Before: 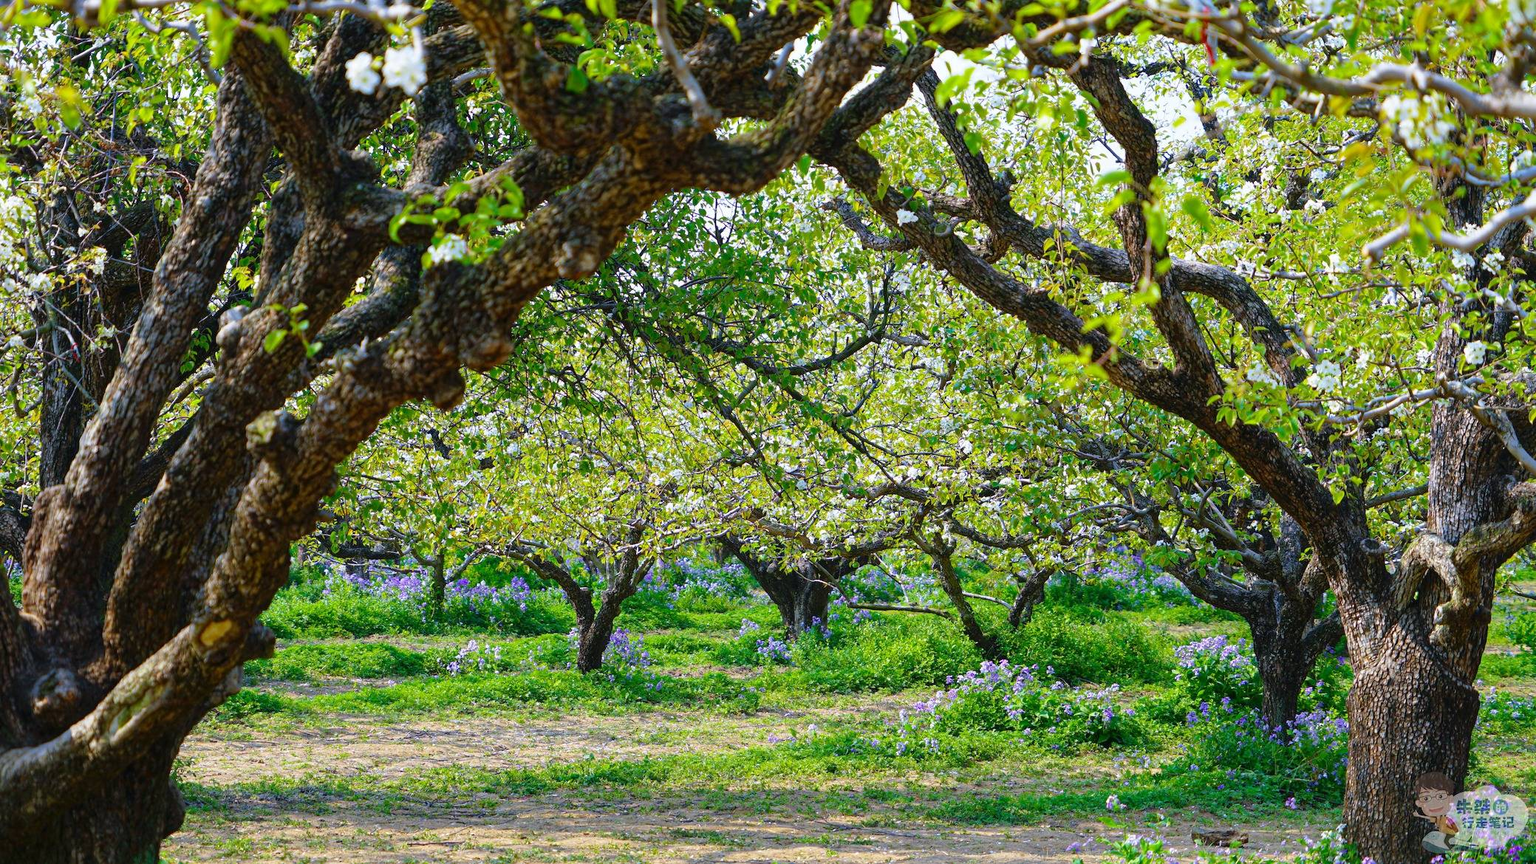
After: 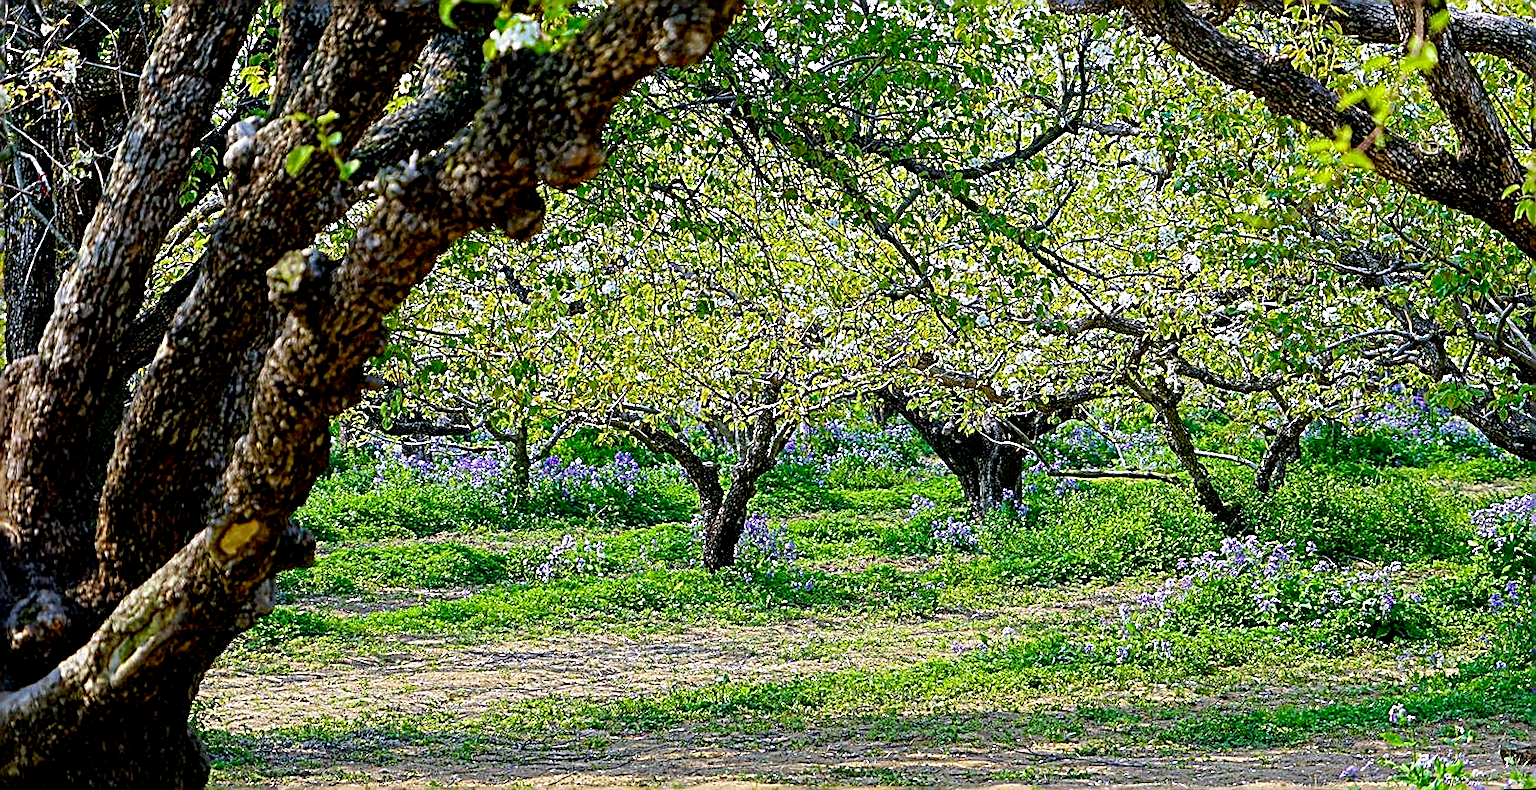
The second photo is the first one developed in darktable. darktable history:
crop: top 26.531%, right 17.959%
exposure: black level correction 0.012, compensate highlight preservation false
sharpen: amount 2
rotate and perspective: rotation -2.12°, lens shift (vertical) 0.009, lens shift (horizontal) -0.008, automatic cropping original format, crop left 0.036, crop right 0.964, crop top 0.05, crop bottom 0.959
